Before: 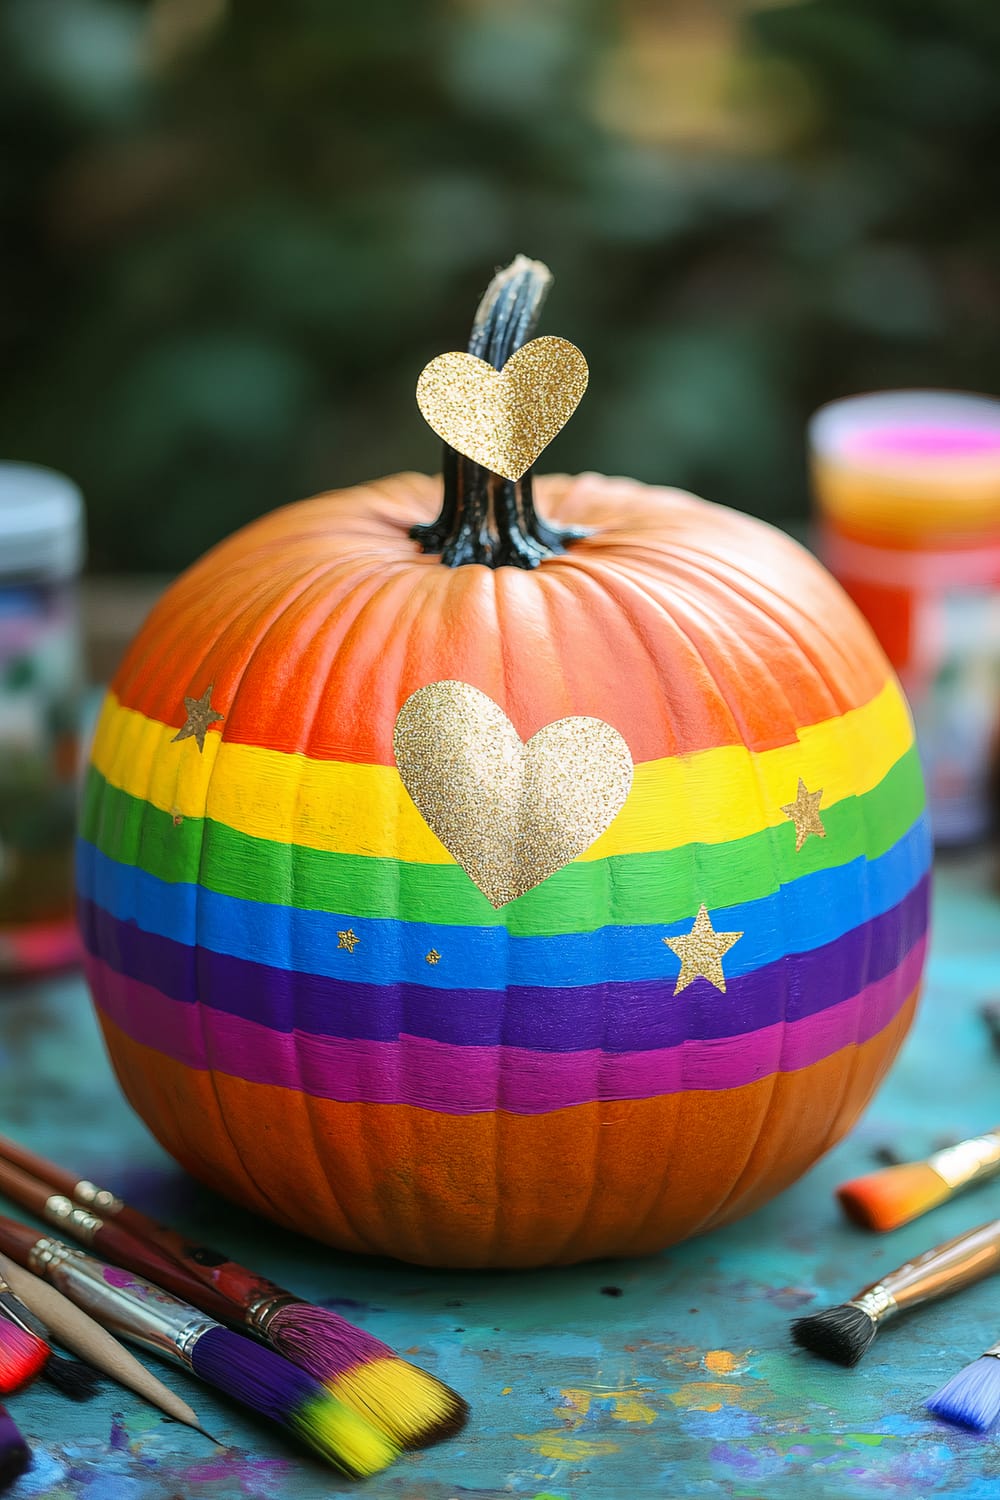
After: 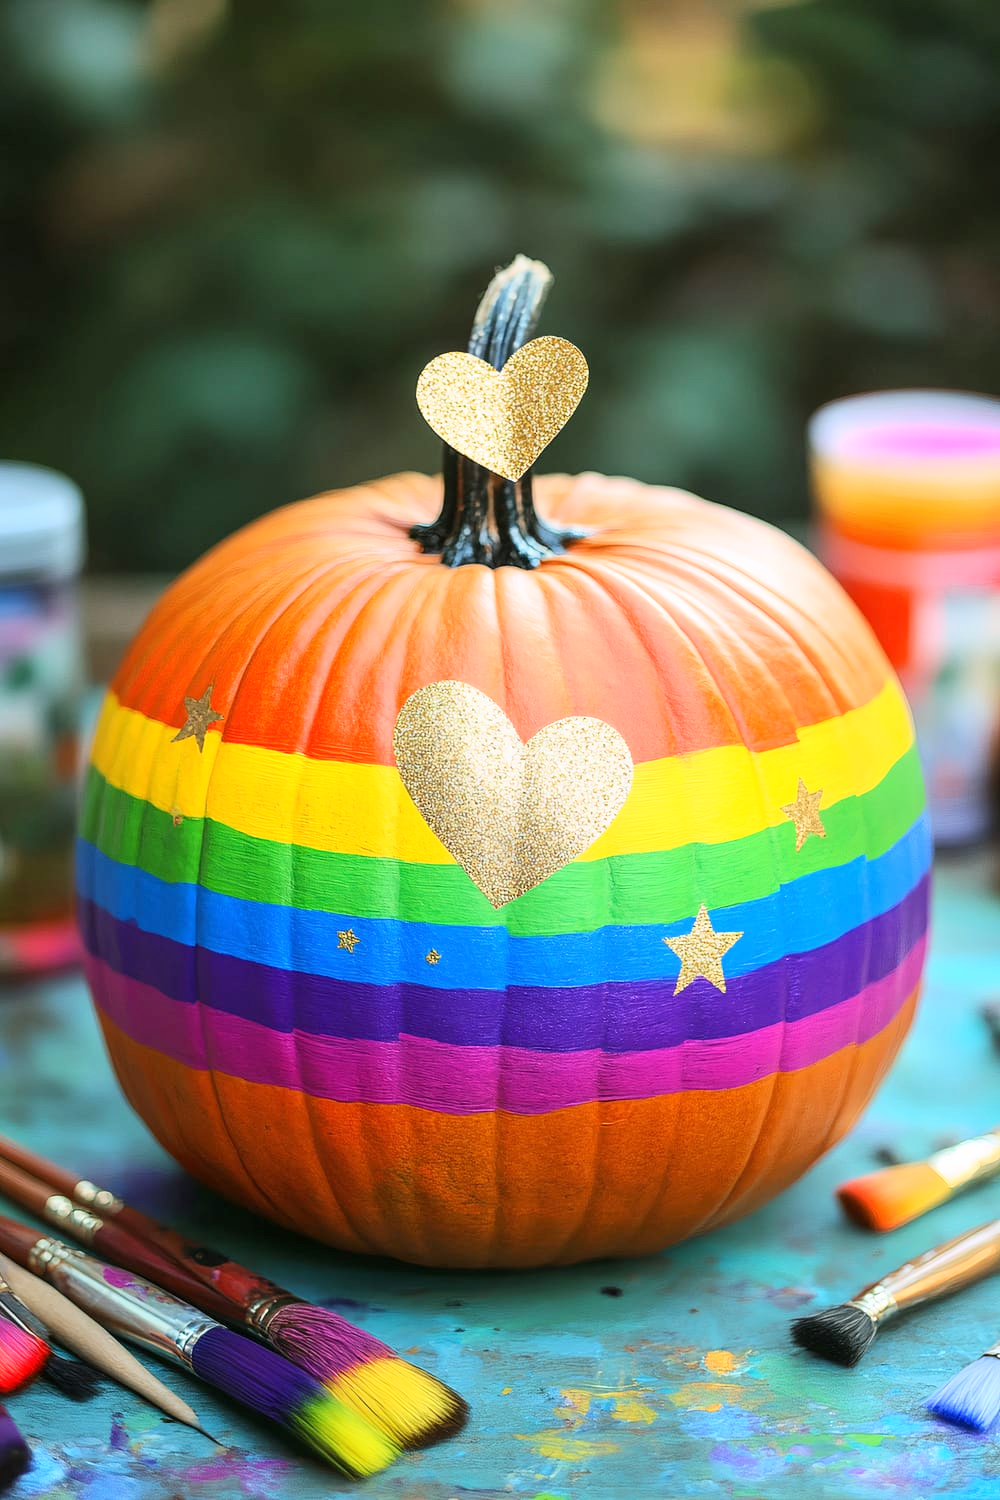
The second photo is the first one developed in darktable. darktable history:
base curve: curves: ch0 [(0, 0) (0.204, 0.334) (0.55, 0.733) (1, 1)]
